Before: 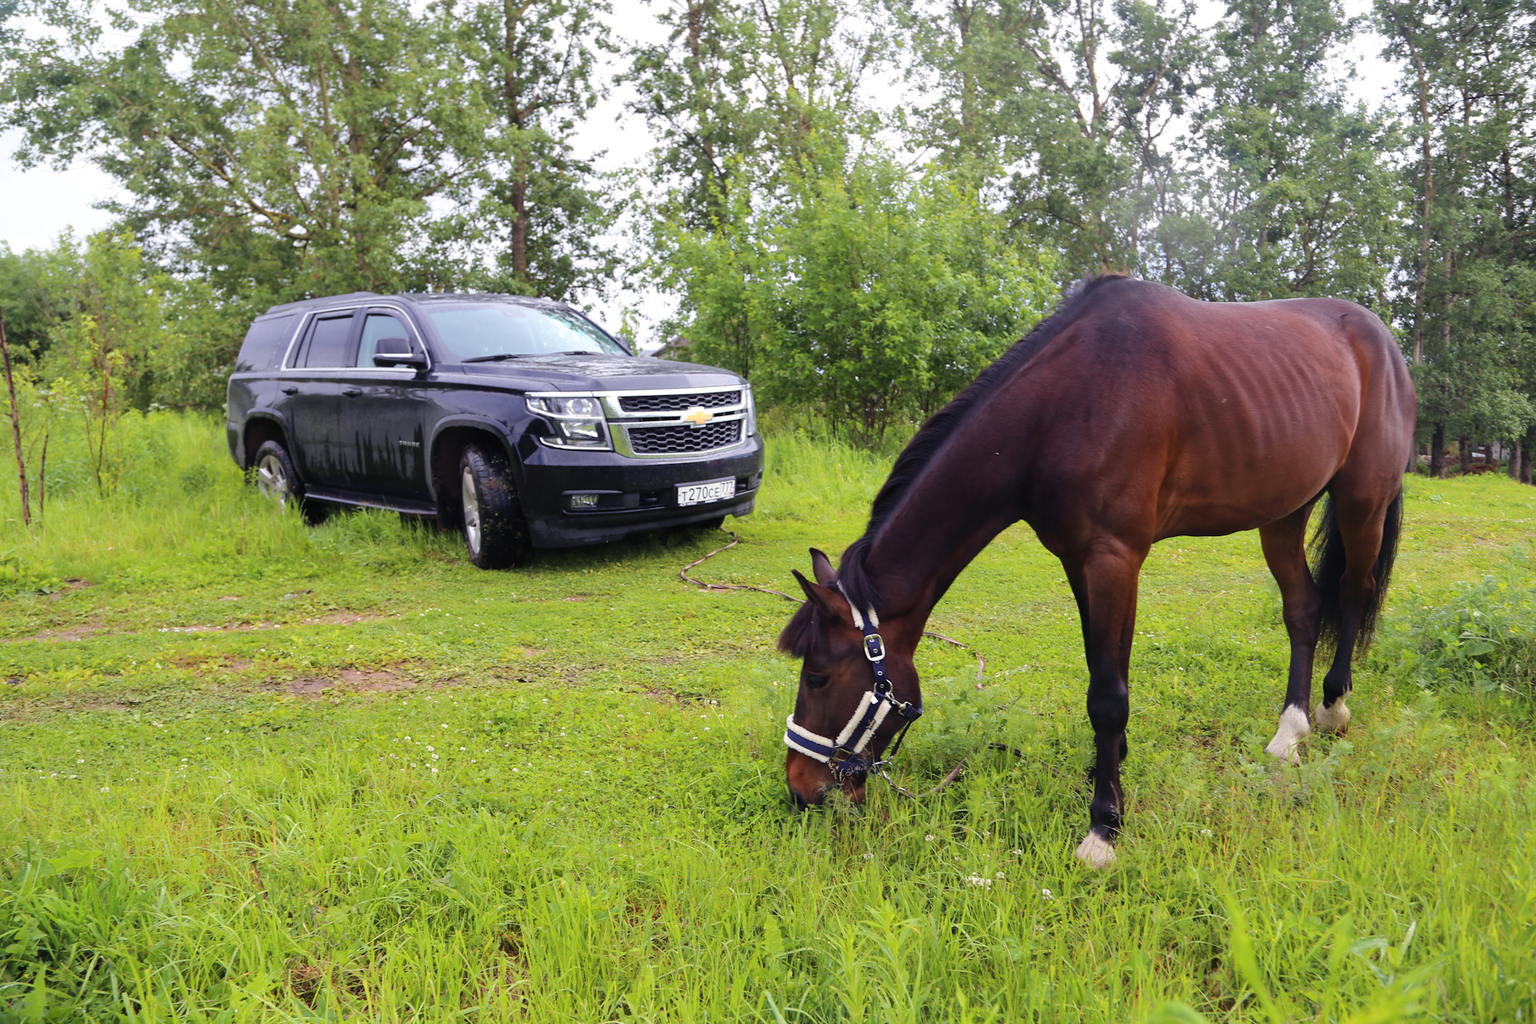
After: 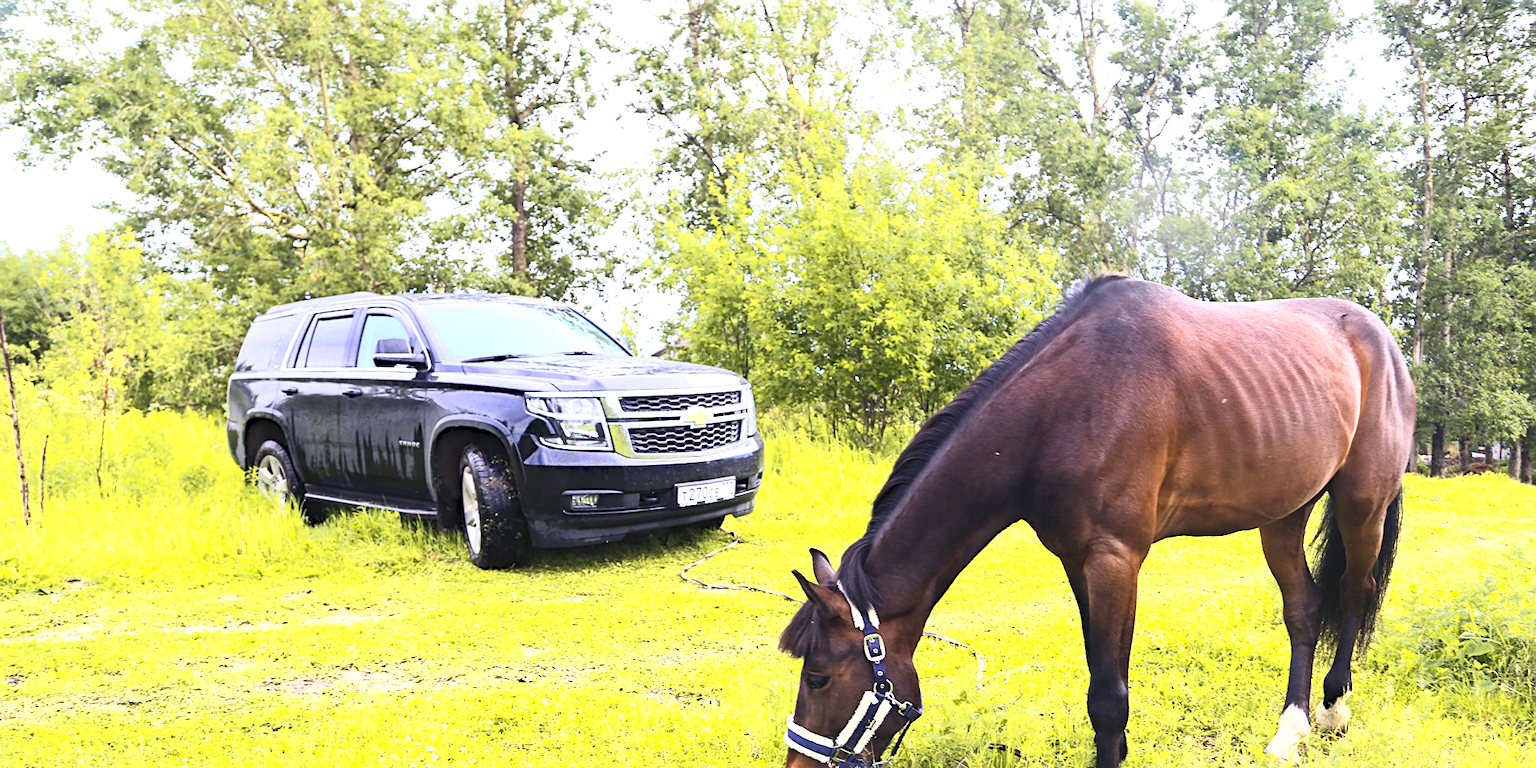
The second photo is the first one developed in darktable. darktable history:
exposure: exposure 0.376 EV, compensate highlight preservation false
contrast brightness saturation: contrast 0.39, brightness 0.53
color zones: curves: ch0 [(0.099, 0.624) (0.257, 0.596) (0.384, 0.376) (0.529, 0.492) (0.697, 0.564) (0.768, 0.532) (0.908, 0.644)]; ch1 [(0.112, 0.564) (0.254, 0.612) (0.432, 0.676) (0.592, 0.456) (0.743, 0.684) (0.888, 0.536)]; ch2 [(0.25, 0.5) (0.469, 0.36) (0.75, 0.5)]
color contrast: green-magenta contrast 0.81
crop: bottom 24.988%
sharpen: radius 2.167, amount 0.381, threshold 0
haze removal: compatibility mode true, adaptive false
